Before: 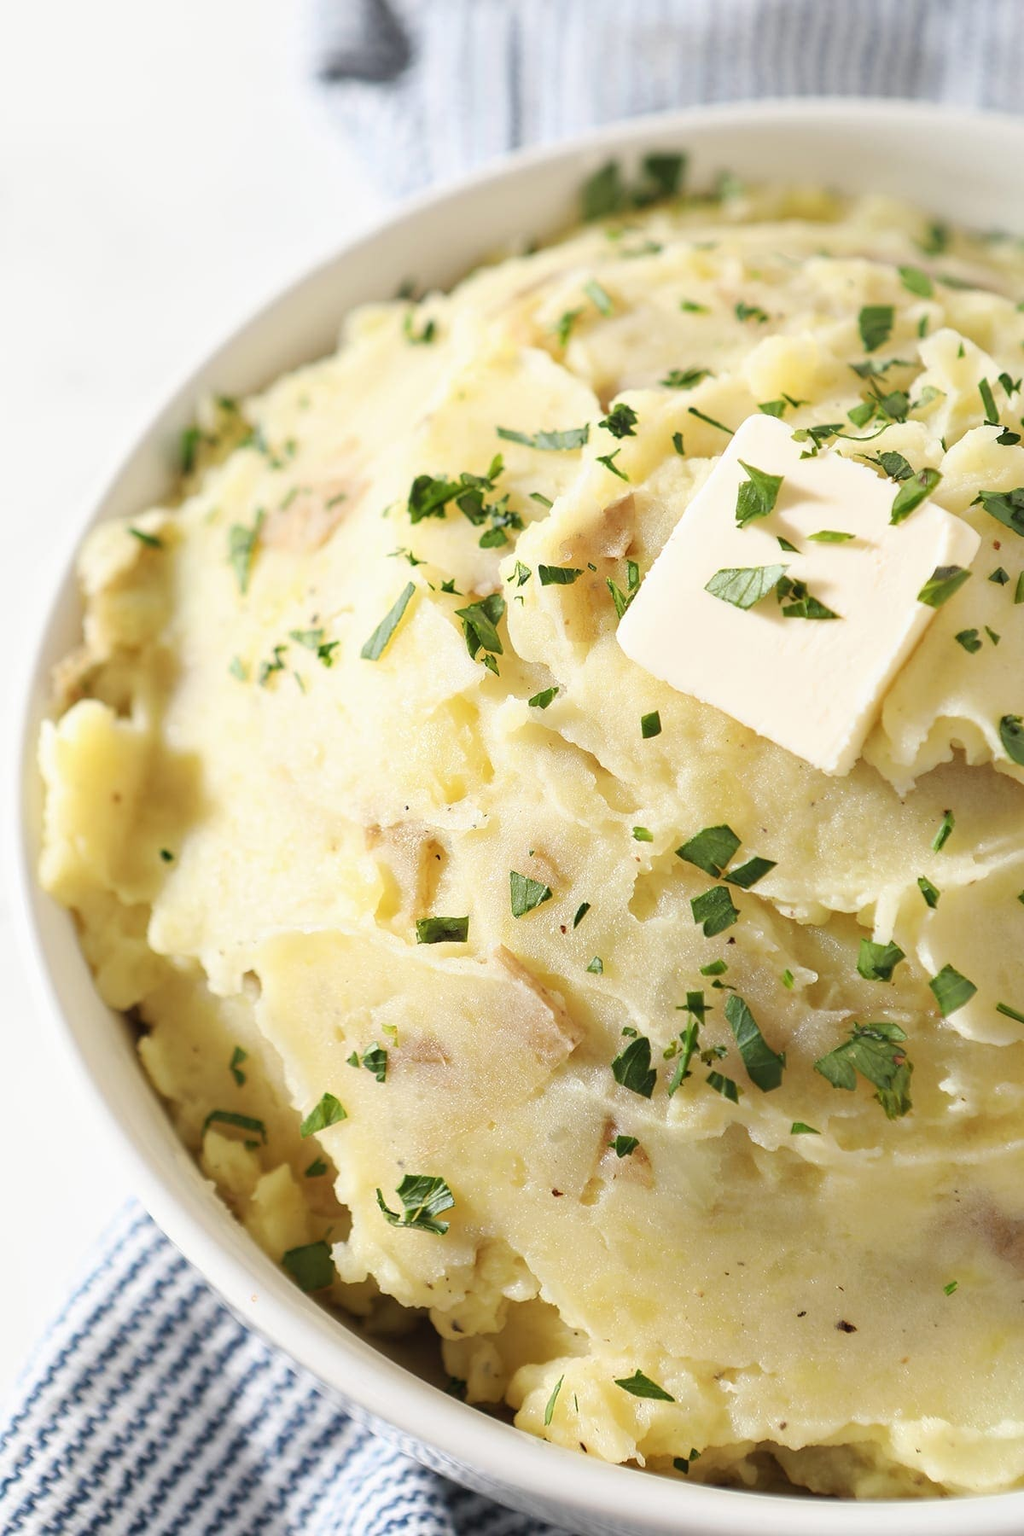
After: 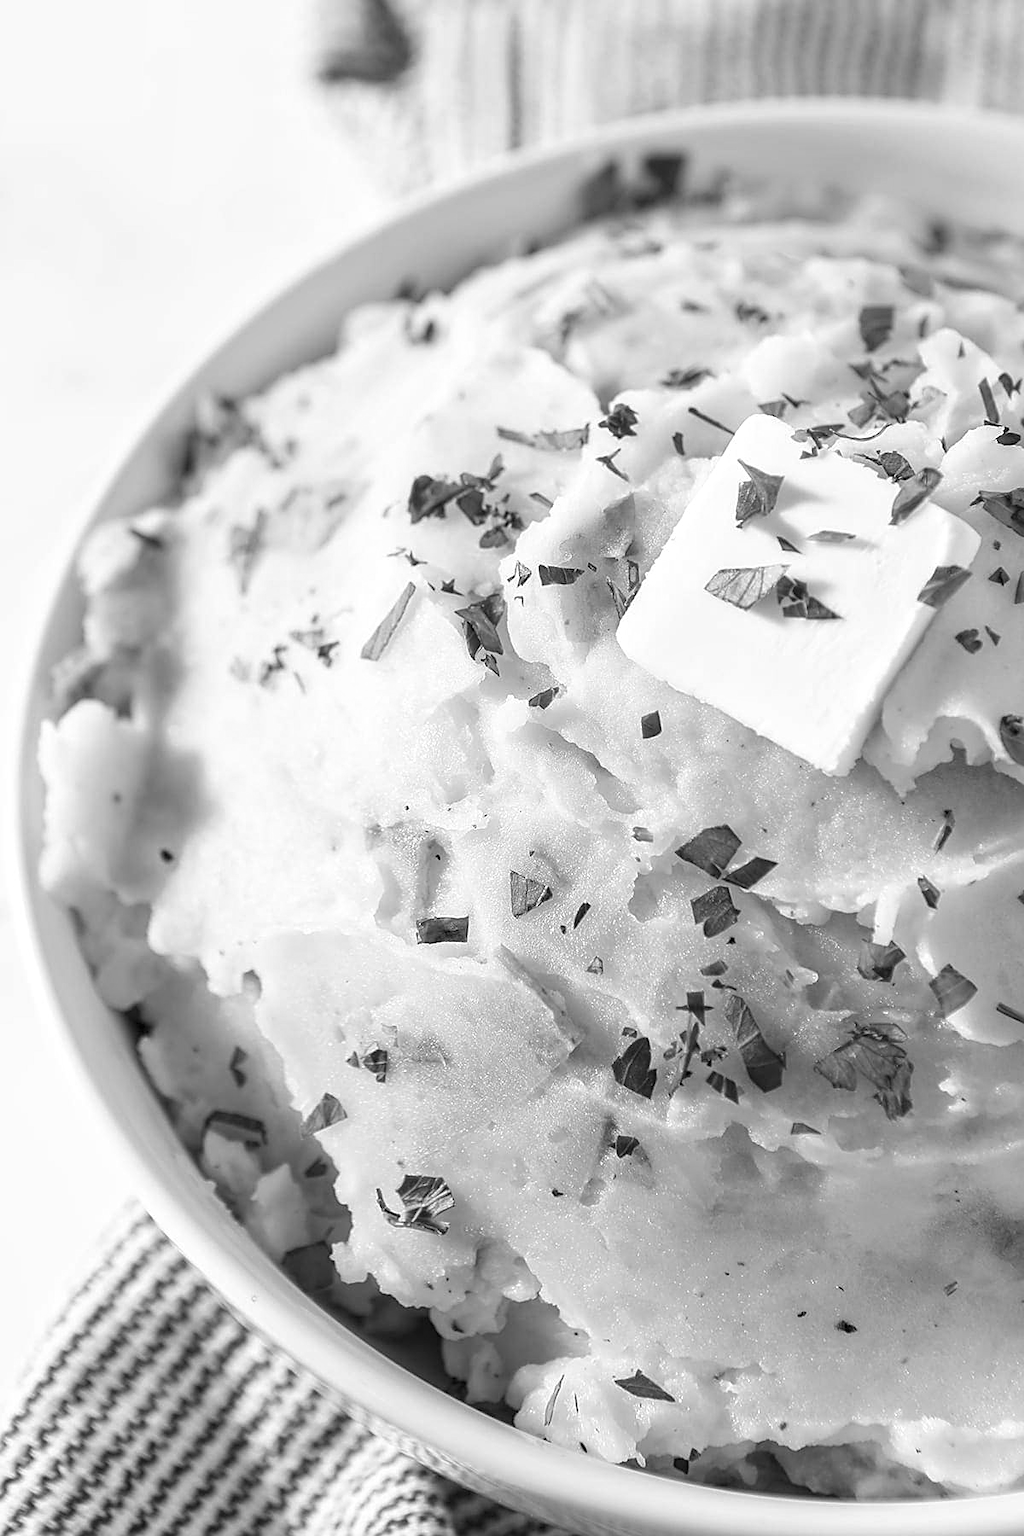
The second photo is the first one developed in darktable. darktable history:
monochrome: a 32, b 64, size 2.3, highlights 1
local contrast: on, module defaults
sharpen: on, module defaults
